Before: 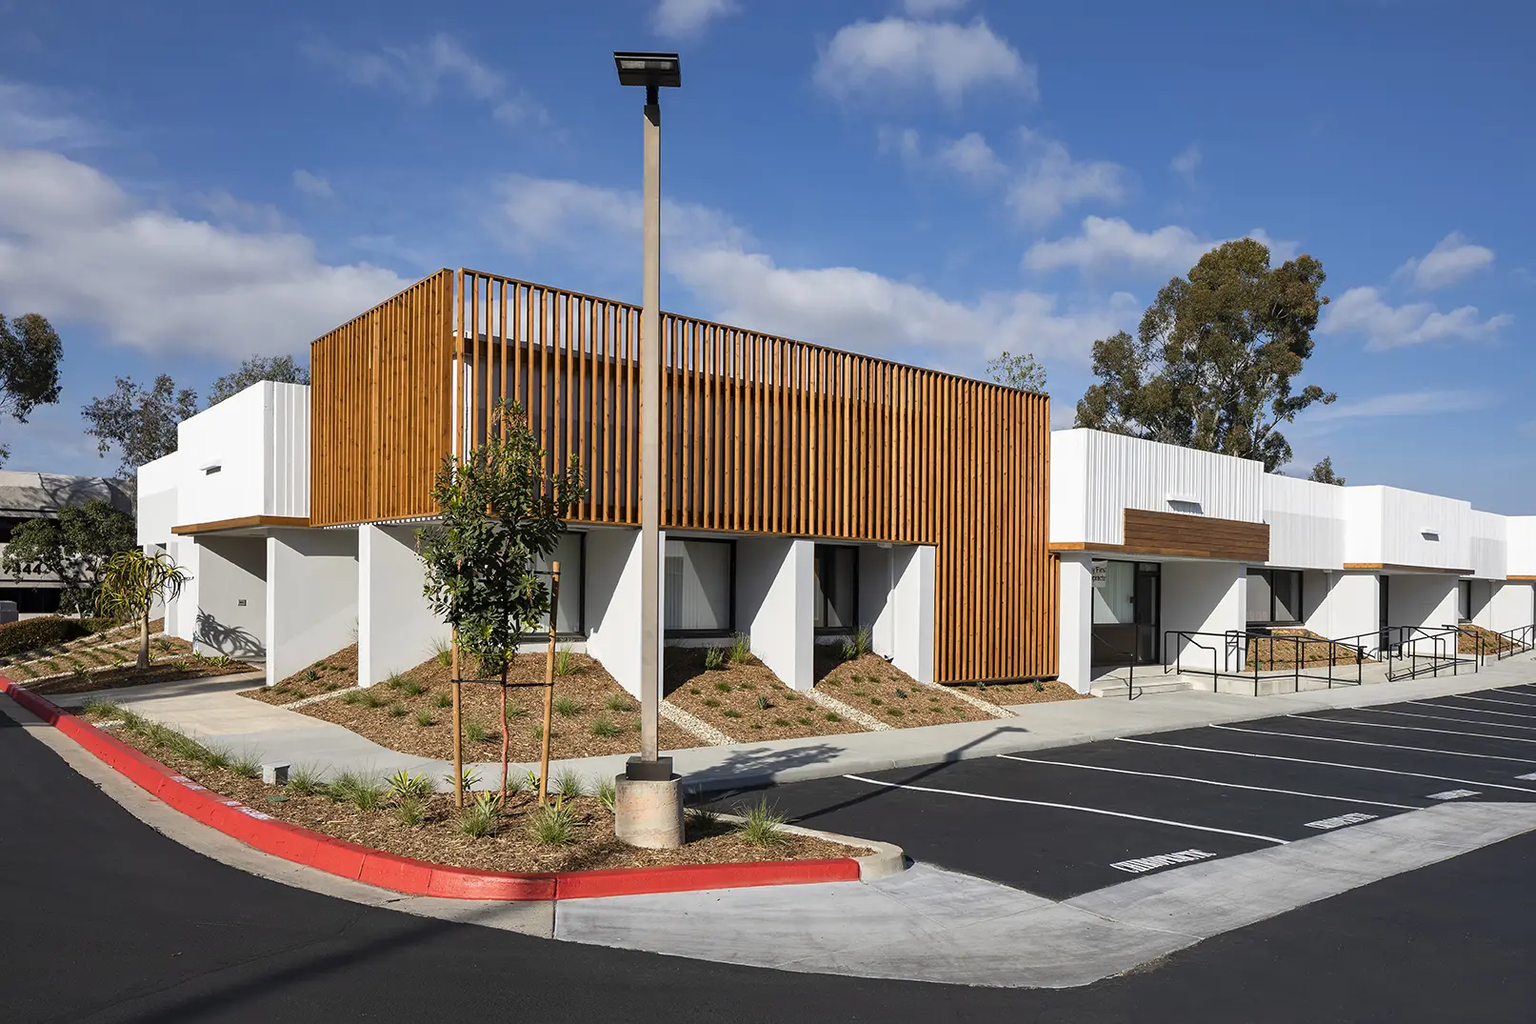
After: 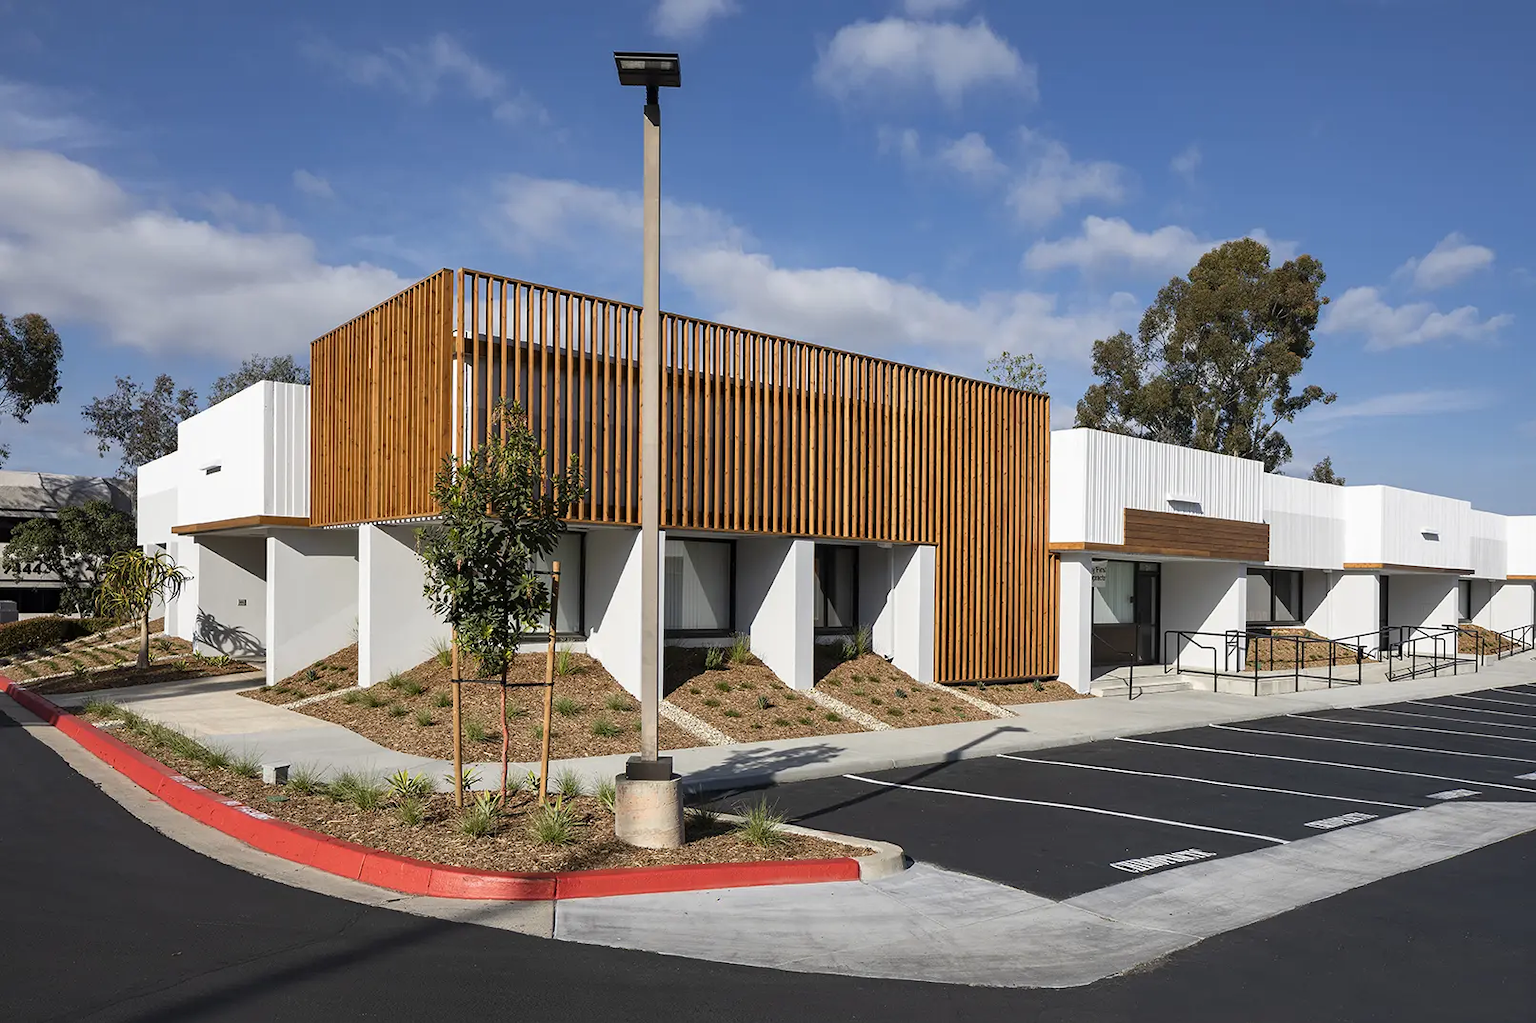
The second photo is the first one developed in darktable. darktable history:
contrast brightness saturation: saturation -0.059
